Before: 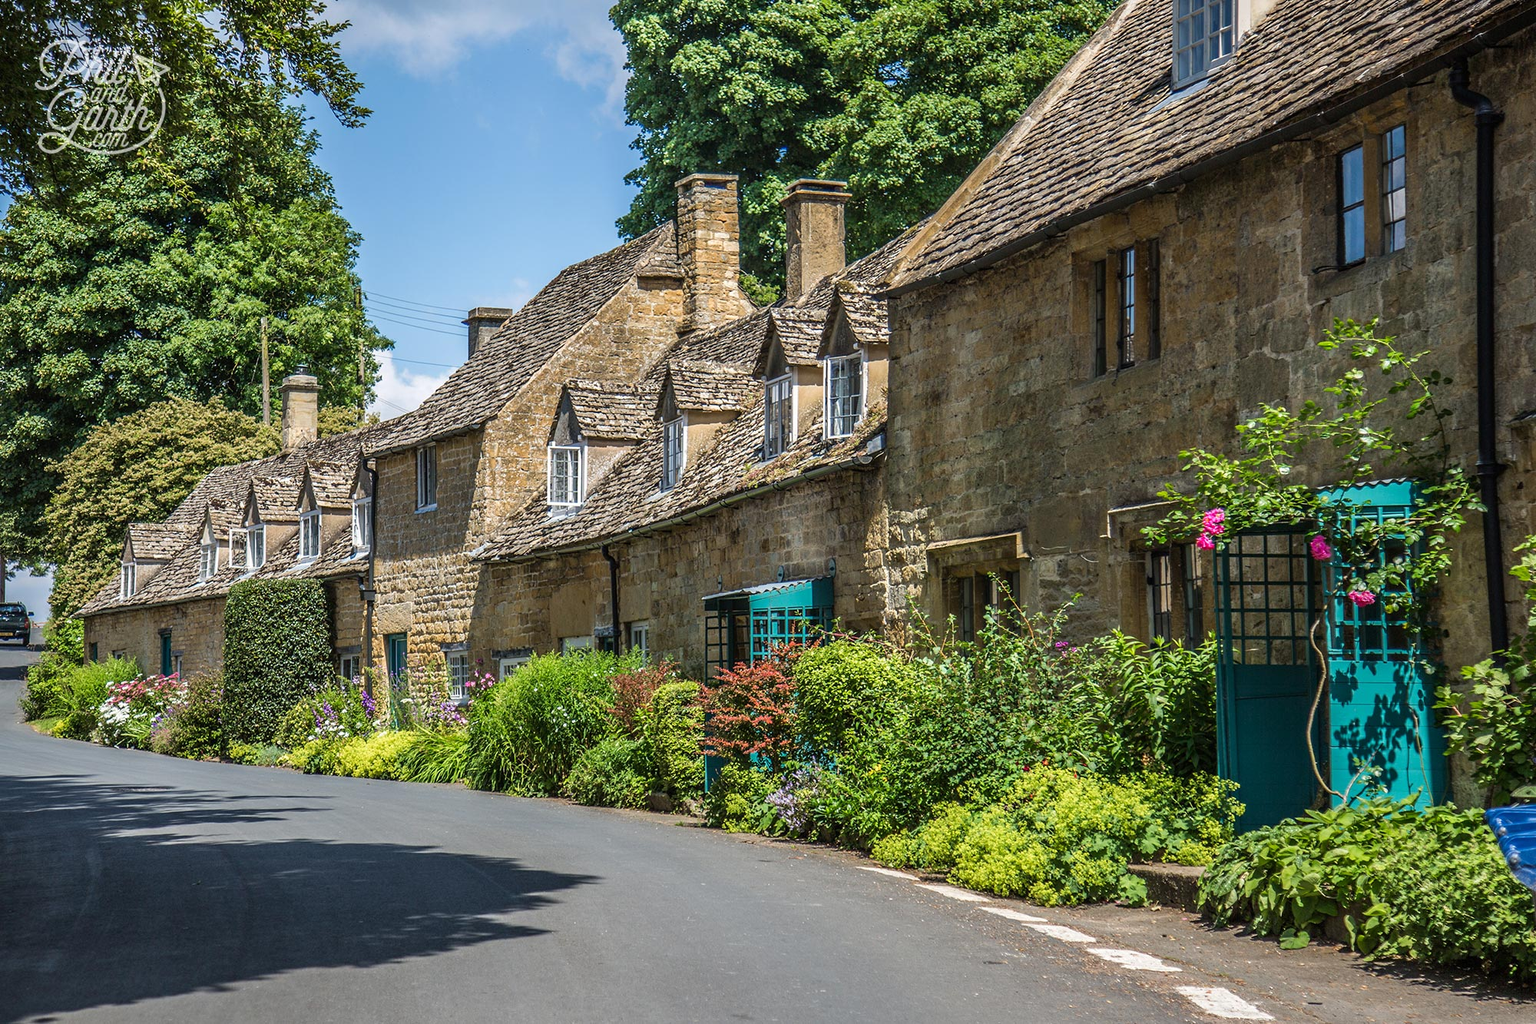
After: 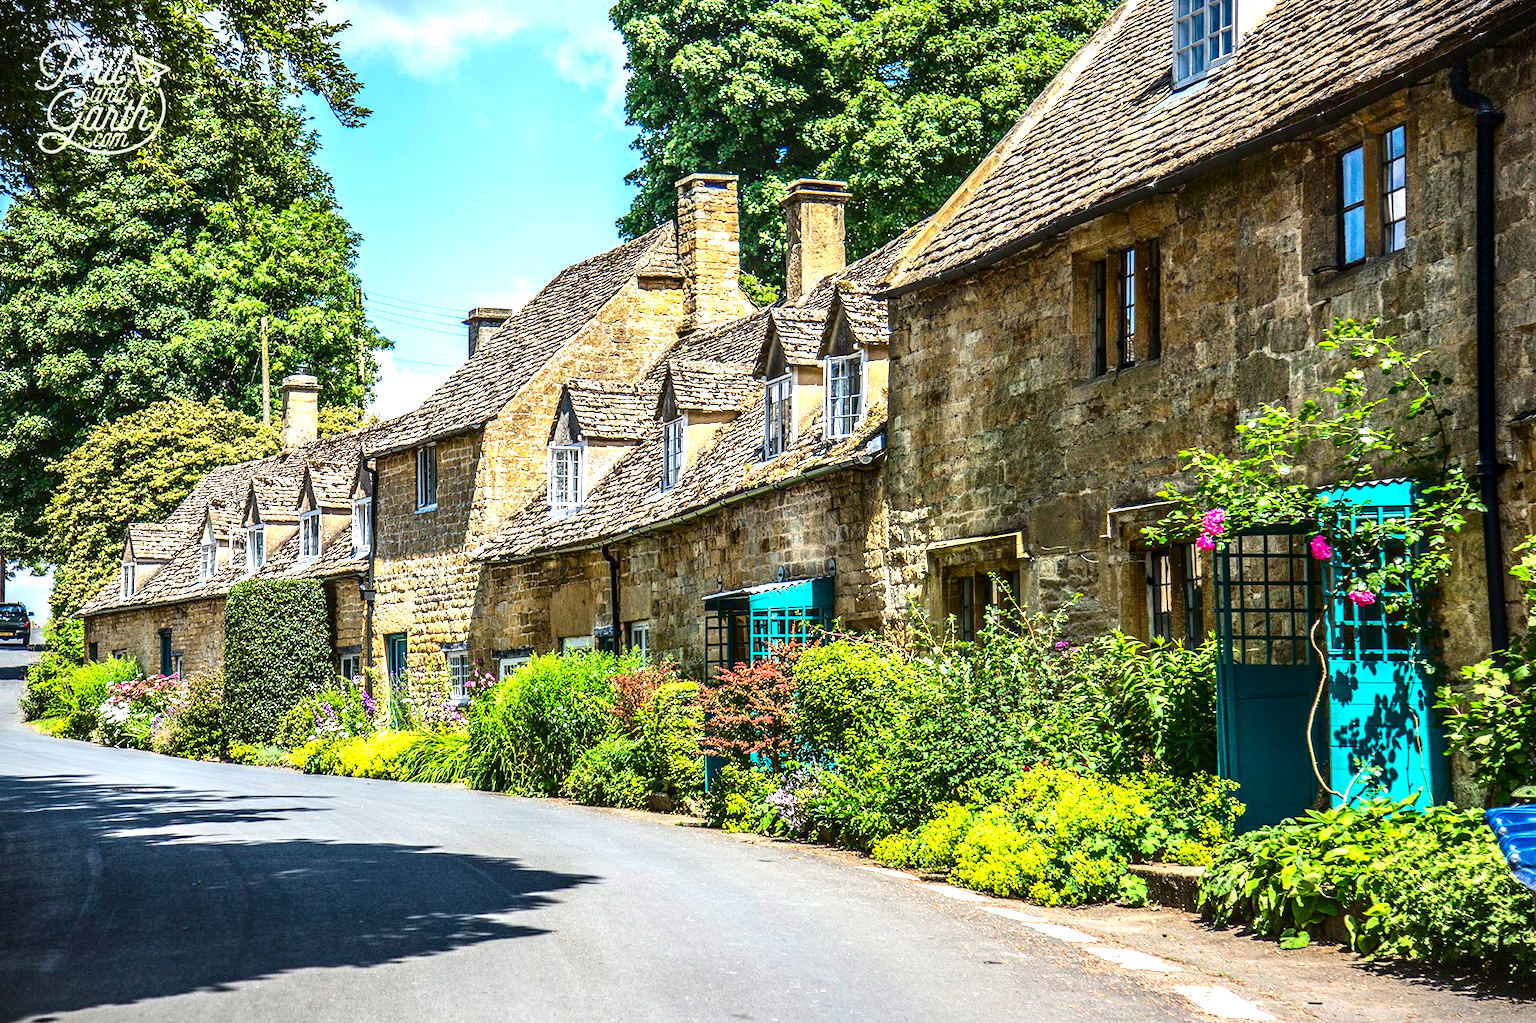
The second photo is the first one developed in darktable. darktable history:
local contrast: on, module defaults
contrast brightness saturation: contrast 0.217, brightness -0.194, saturation 0.231
exposure: black level correction 0, exposure 1.338 EV, compensate highlight preservation false
vignetting: fall-off start 97.22%, width/height ratio 1.186, dithering 8-bit output
